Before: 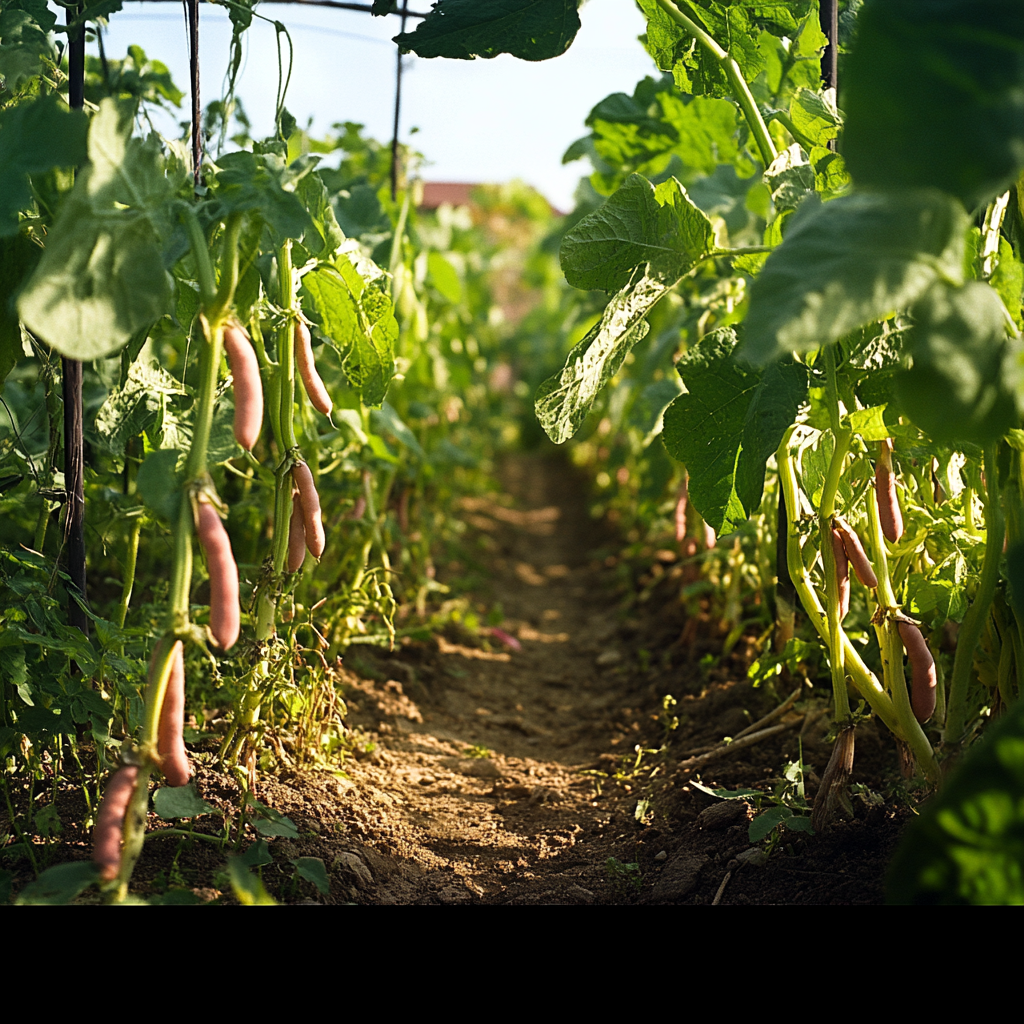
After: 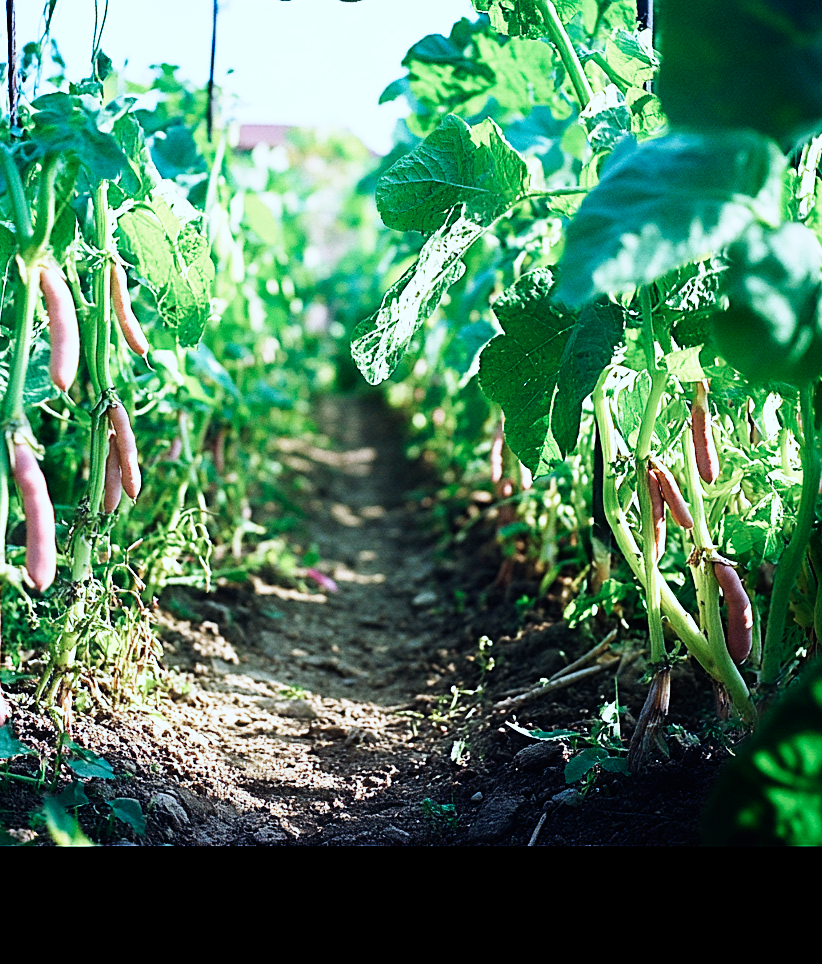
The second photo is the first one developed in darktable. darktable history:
base curve: curves: ch0 [(0, 0) (0, 0.001) (0.001, 0.001) (0.004, 0.002) (0.007, 0.004) (0.015, 0.013) (0.033, 0.045) (0.052, 0.096) (0.075, 0.17) (0.099, 0.241) (0.163, 0.42) (0.219, 0.55) (0.259, 0.616) (0.327, 0.722) (0.365, 0.765) (0.522, 0.873) (0.547, 0.881) (0.689, 0.919) (0.826, 0.952) (1, 1)], preserve colors none
crop and rotate: left 17.973%, top 5.827%, right 1.729%
sharpen: amount 0.214
color calibration: illuminant as shot in camera, x 0.442, y 0.413, temperature 2919.47 K, saturation algorithm version 1 (2020)
